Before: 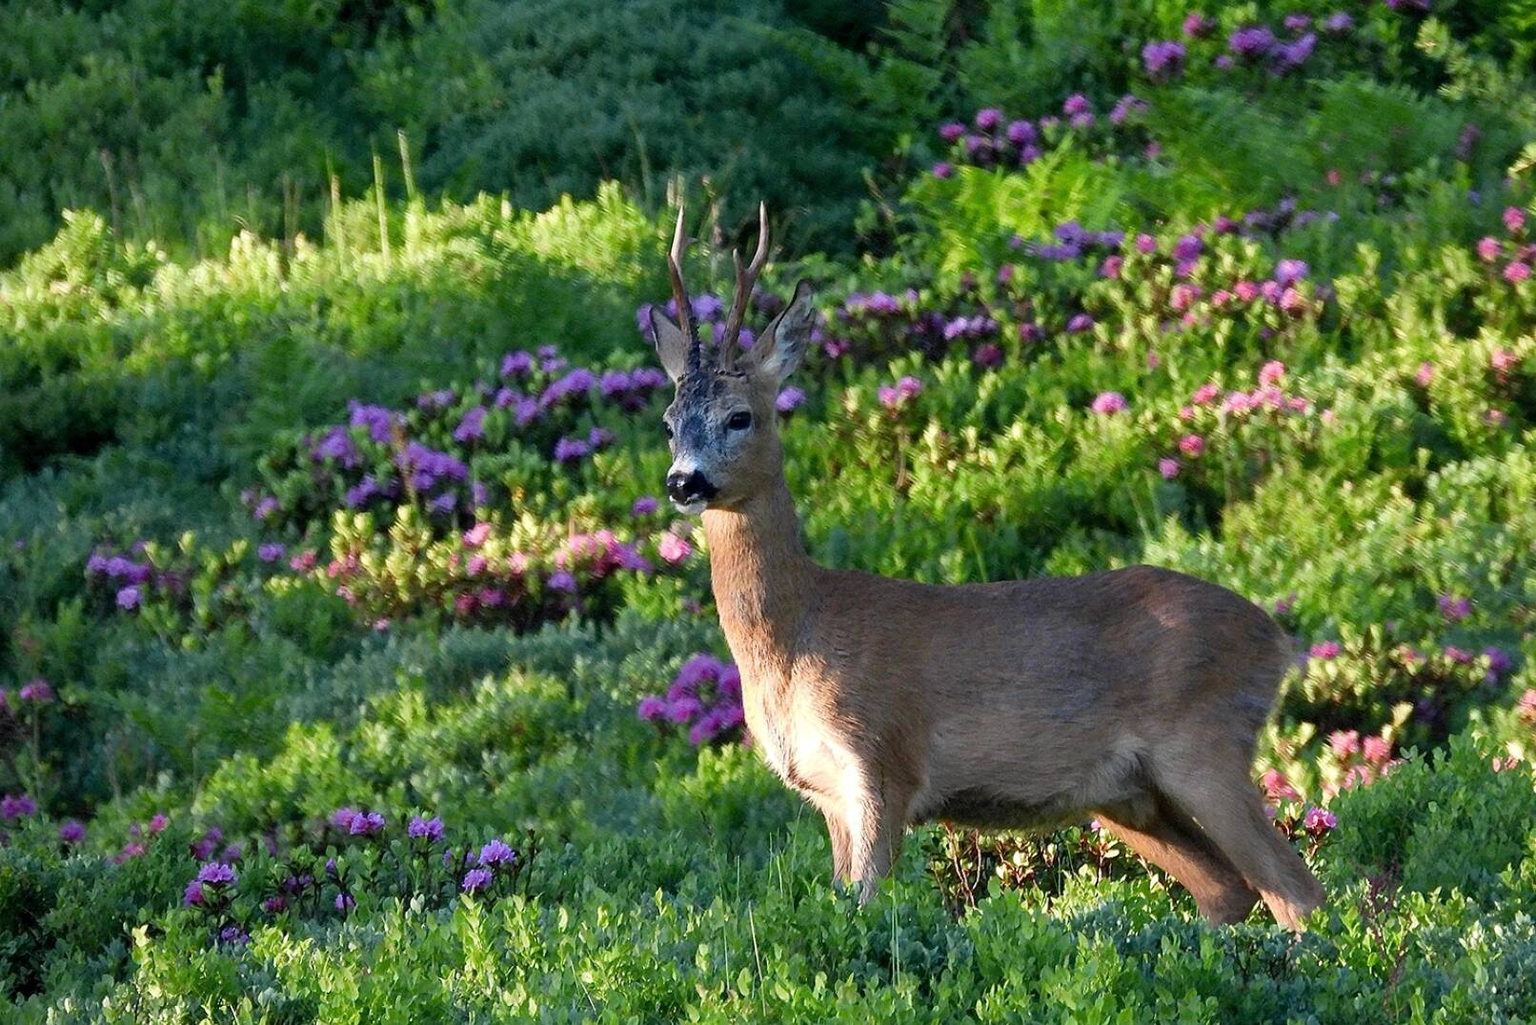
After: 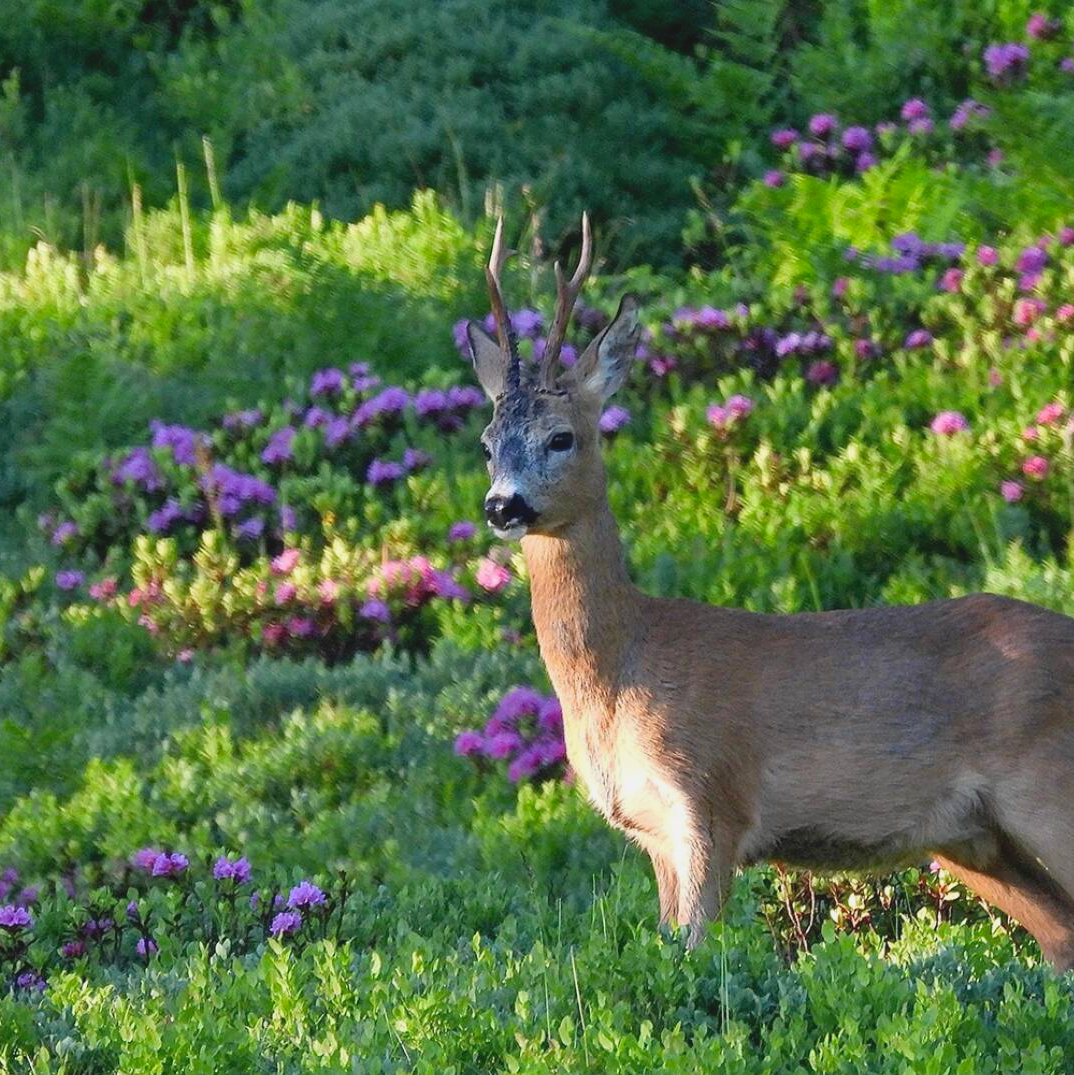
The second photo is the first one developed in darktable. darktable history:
contrast brightness saturation: contrast -0.1, brightness 0.05, saturation 0.08
crop and rotate: left 13.342%, right 19.991%
